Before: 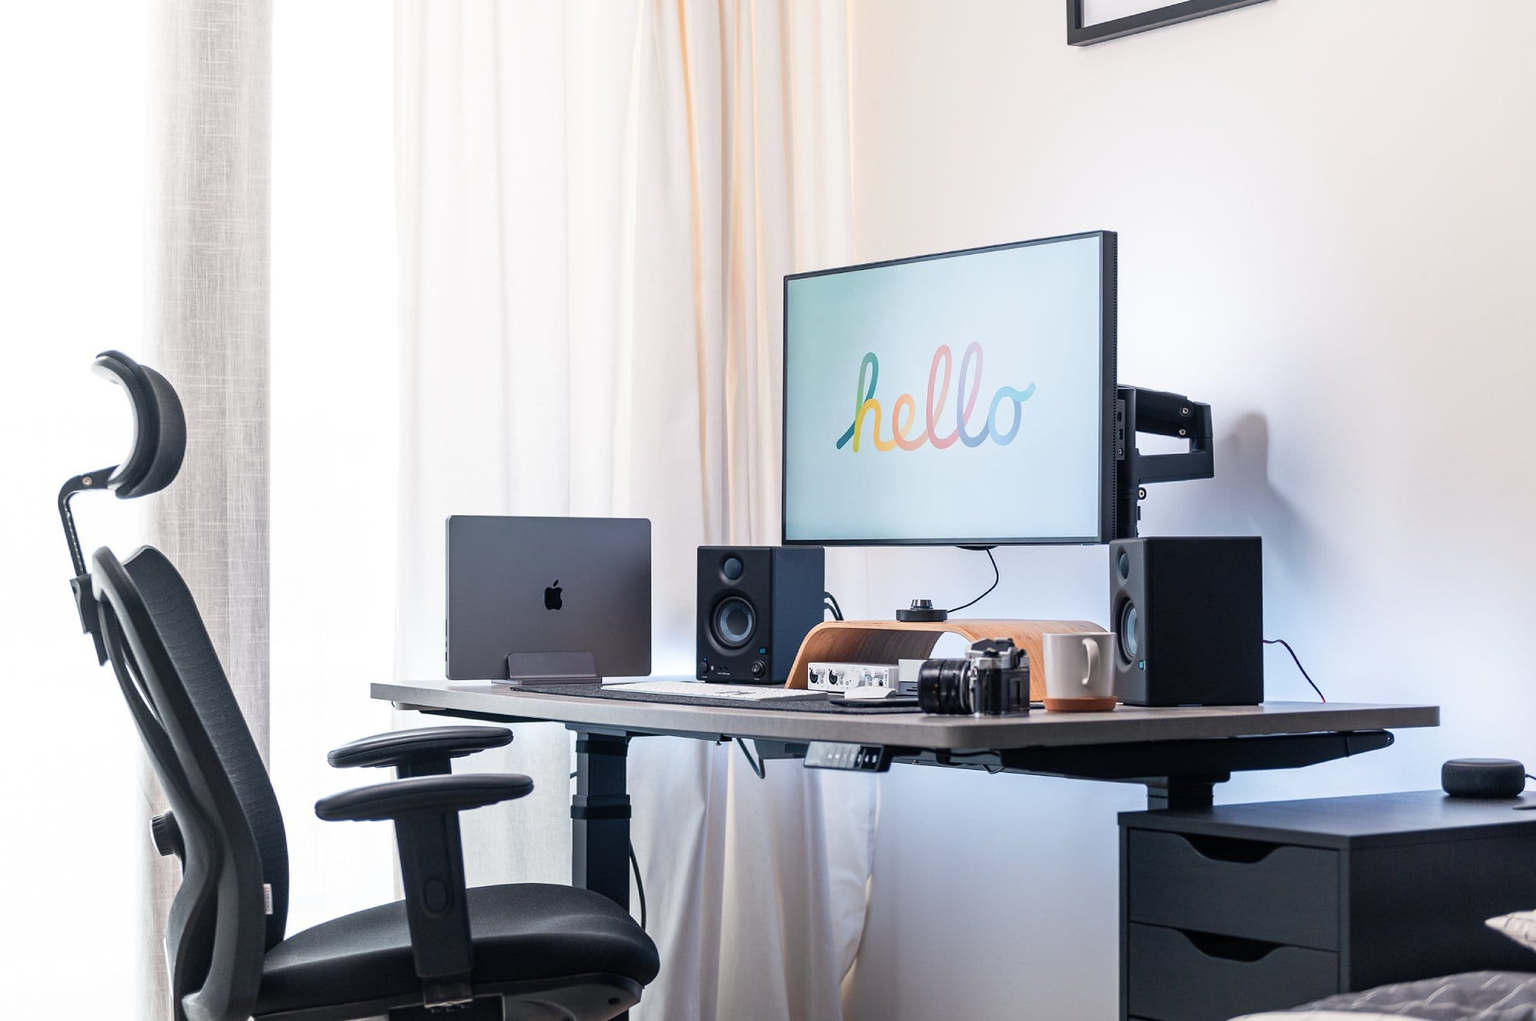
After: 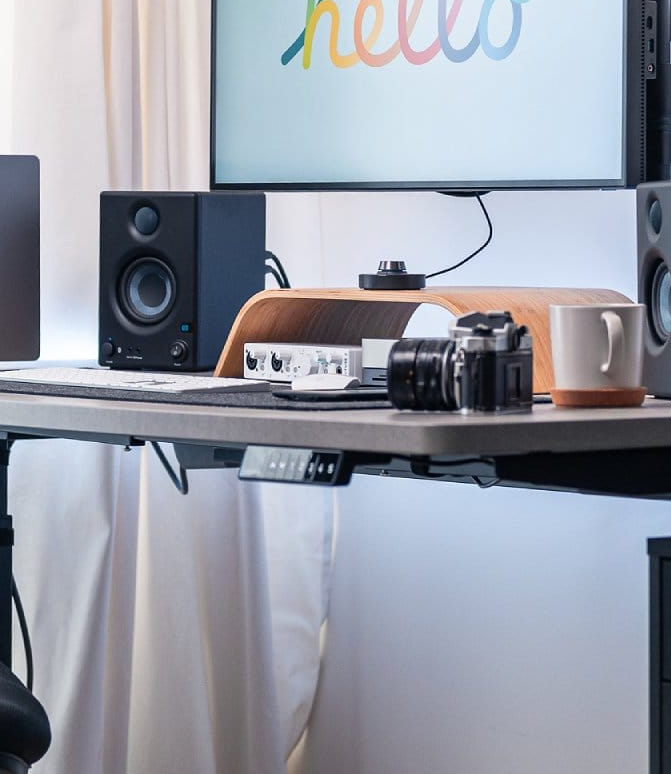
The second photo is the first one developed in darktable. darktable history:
crop: left 40.427%, top 39.121%, right 26.004%, bottom 2.668%
tone equalizer: edges refinement/feathering 500, mask exposure compensation -1.57 EV, preserve details no
